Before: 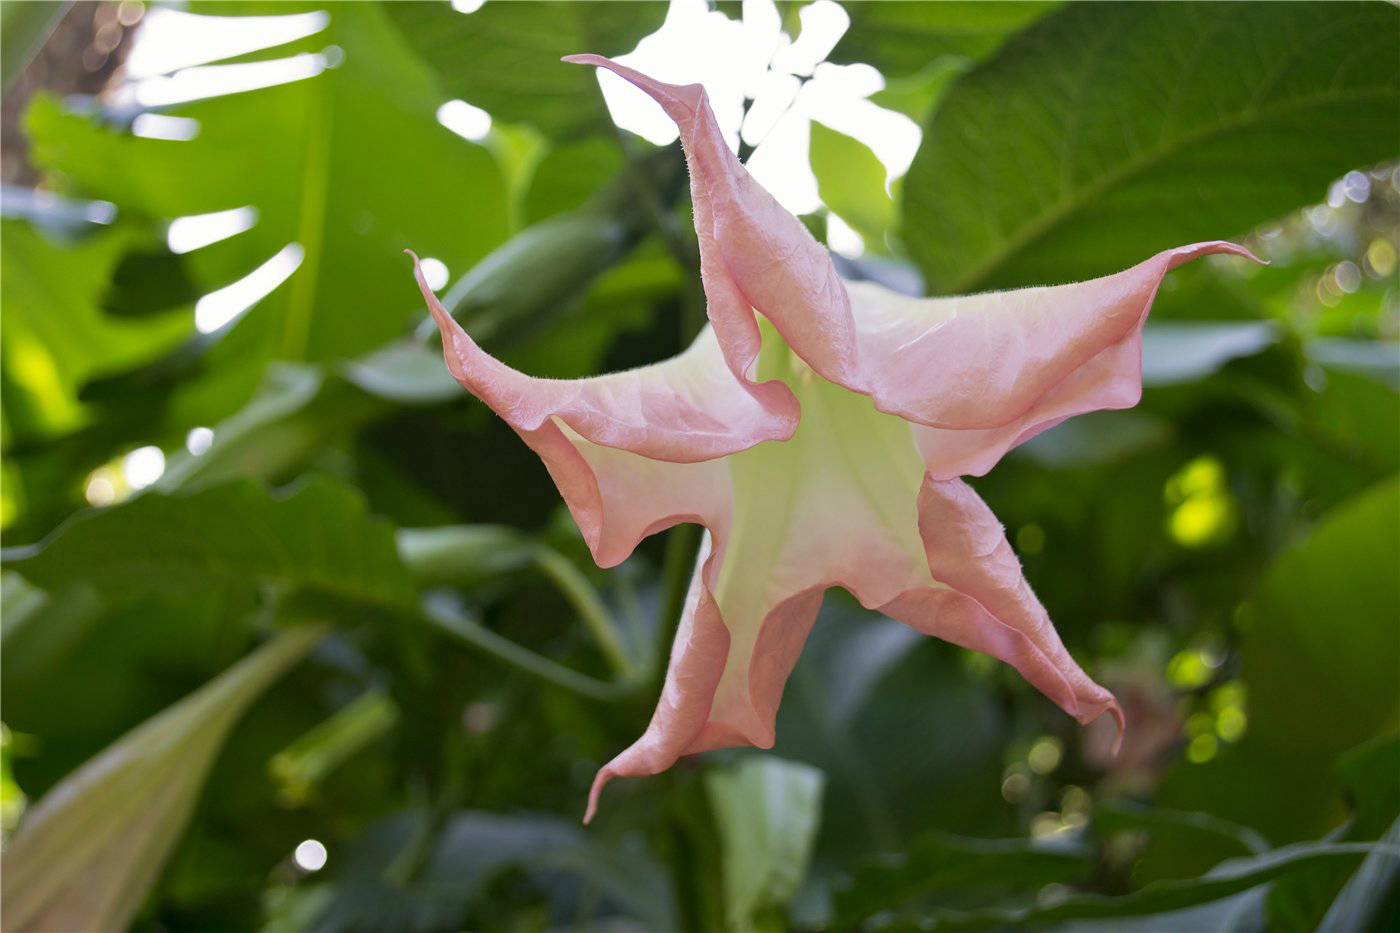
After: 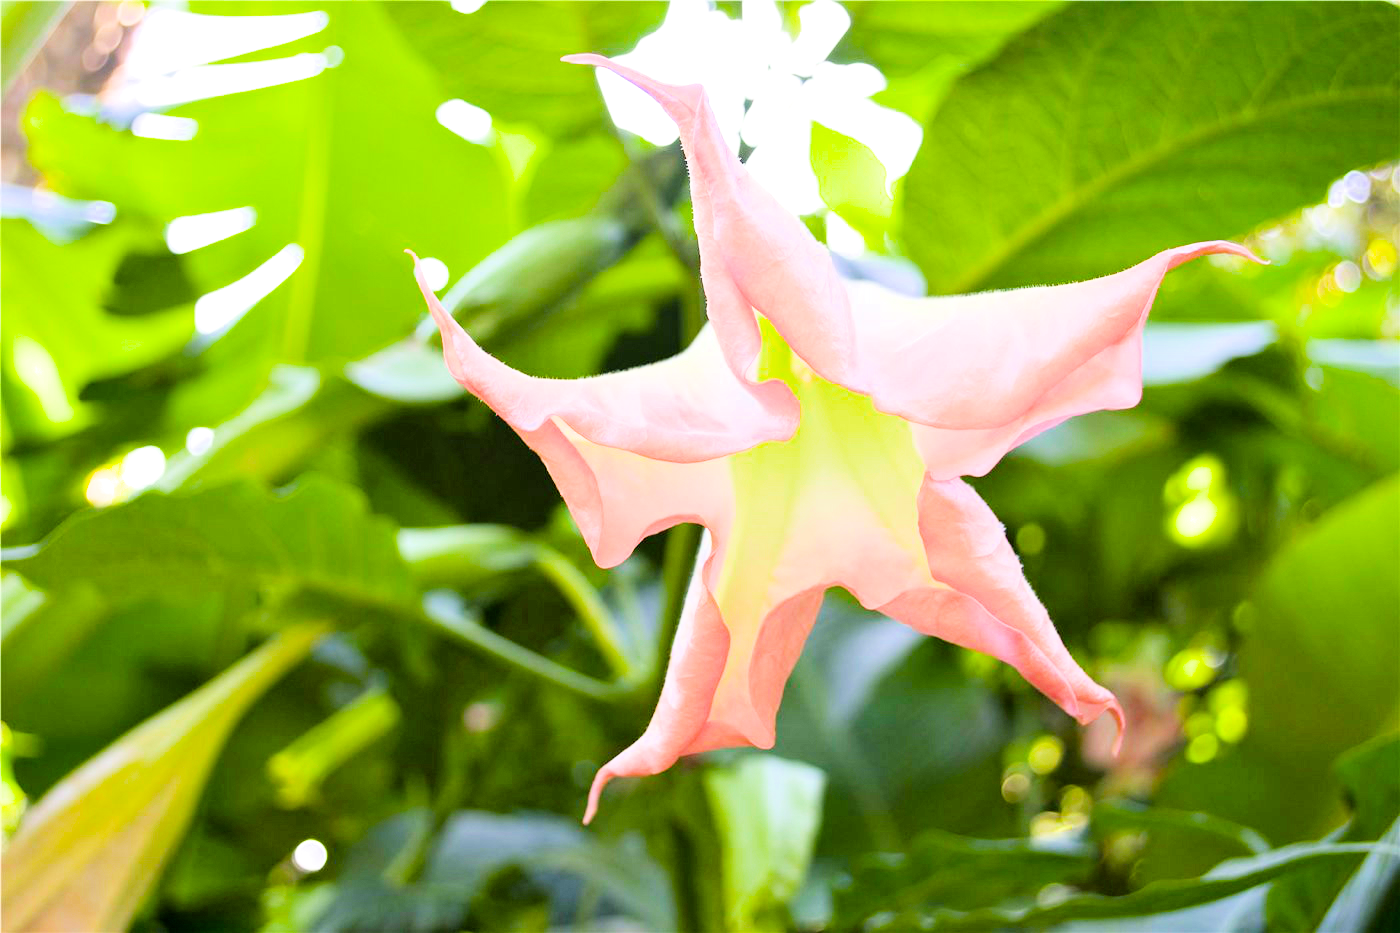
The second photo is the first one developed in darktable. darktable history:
exposure: black level correction 0, exposure 1.913 EV, compensate highlight preservation false
color balance rgb: linear chroma grading › global chroma 15.557%, perceptual saturation grading › global saturation 24.94%, global vibrance 2.465%
filmic rgb: black relative exposure -5.02 EV, white relative exposure 3.97 EV, hardness 2.88, contrast 1.299
